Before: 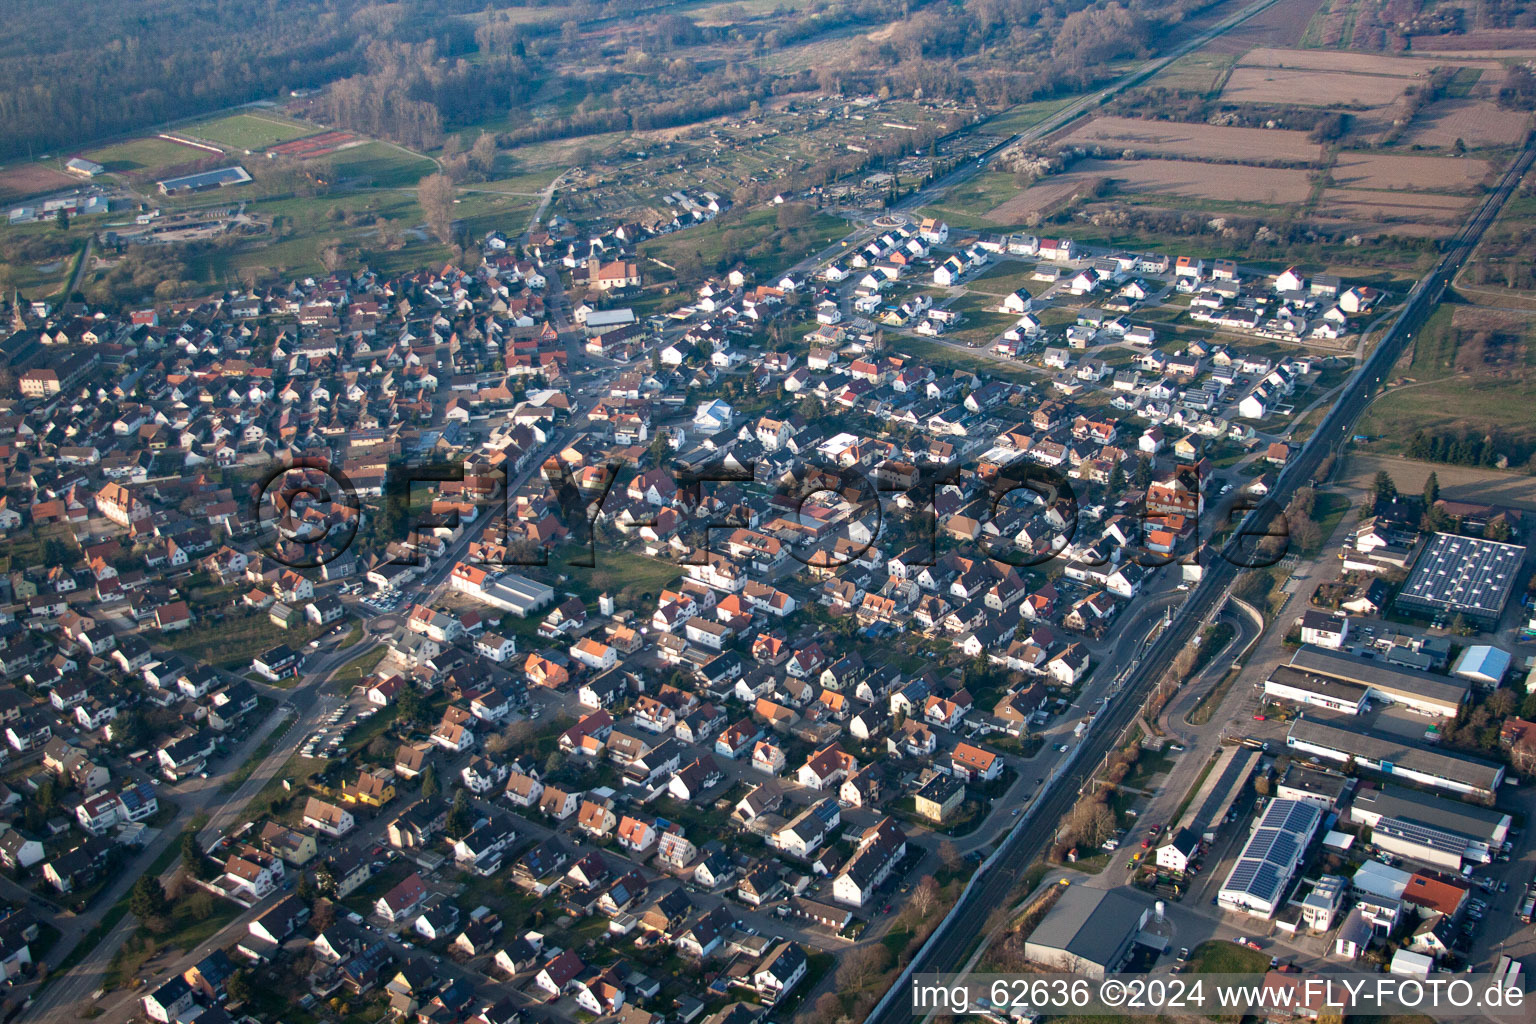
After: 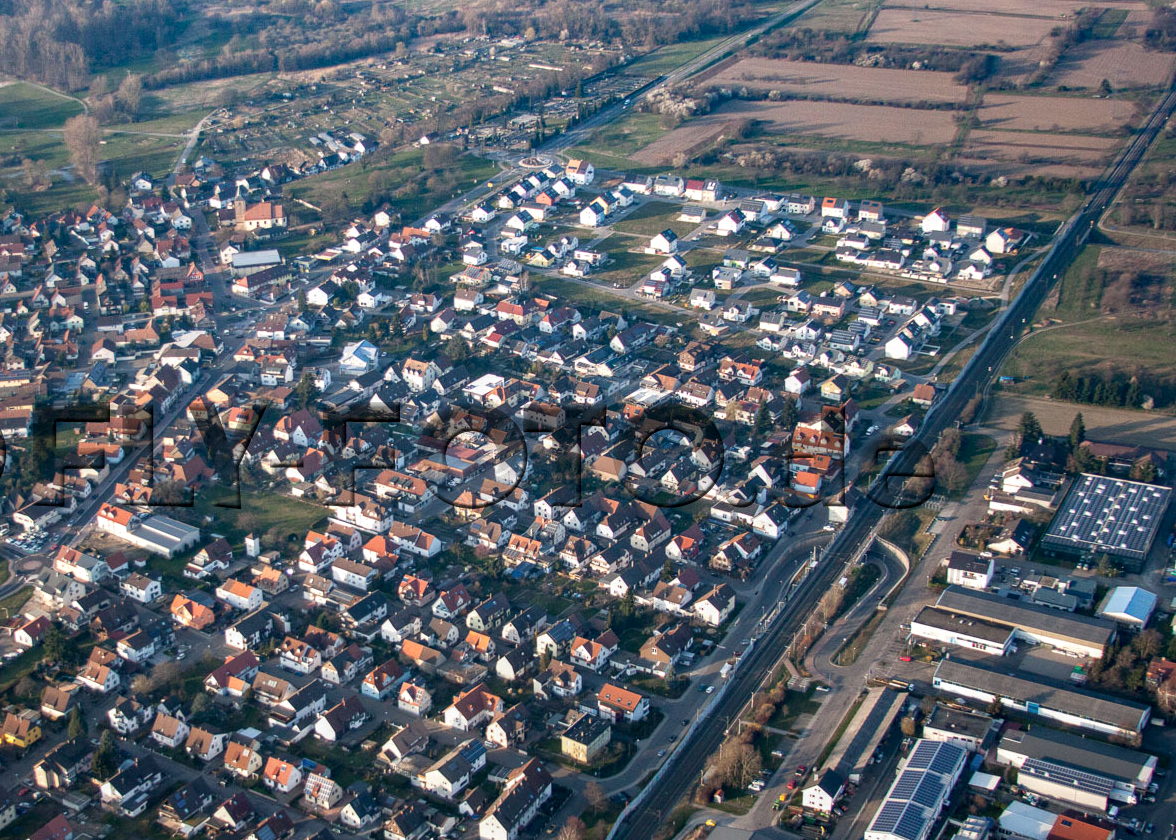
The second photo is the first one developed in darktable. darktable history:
crop: left 23.095%, top 5.827%, bottom 11.854%
local contrast: on, module defaults
